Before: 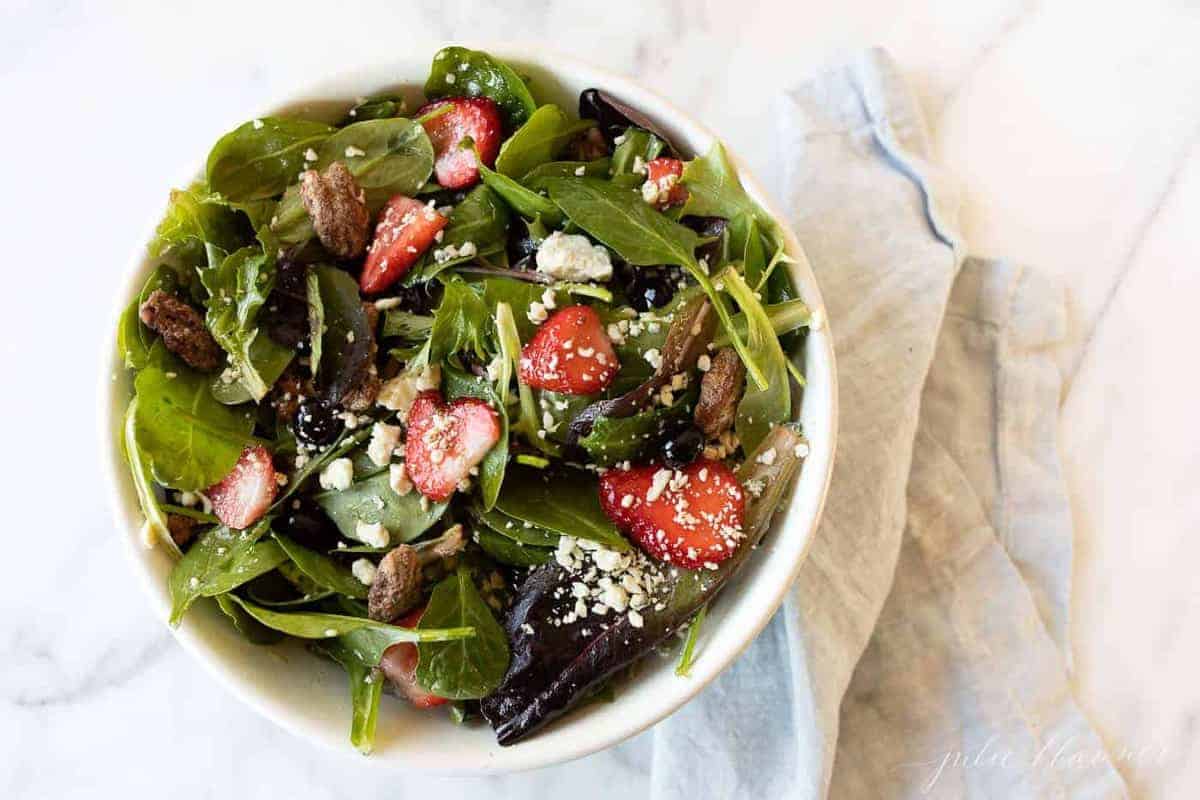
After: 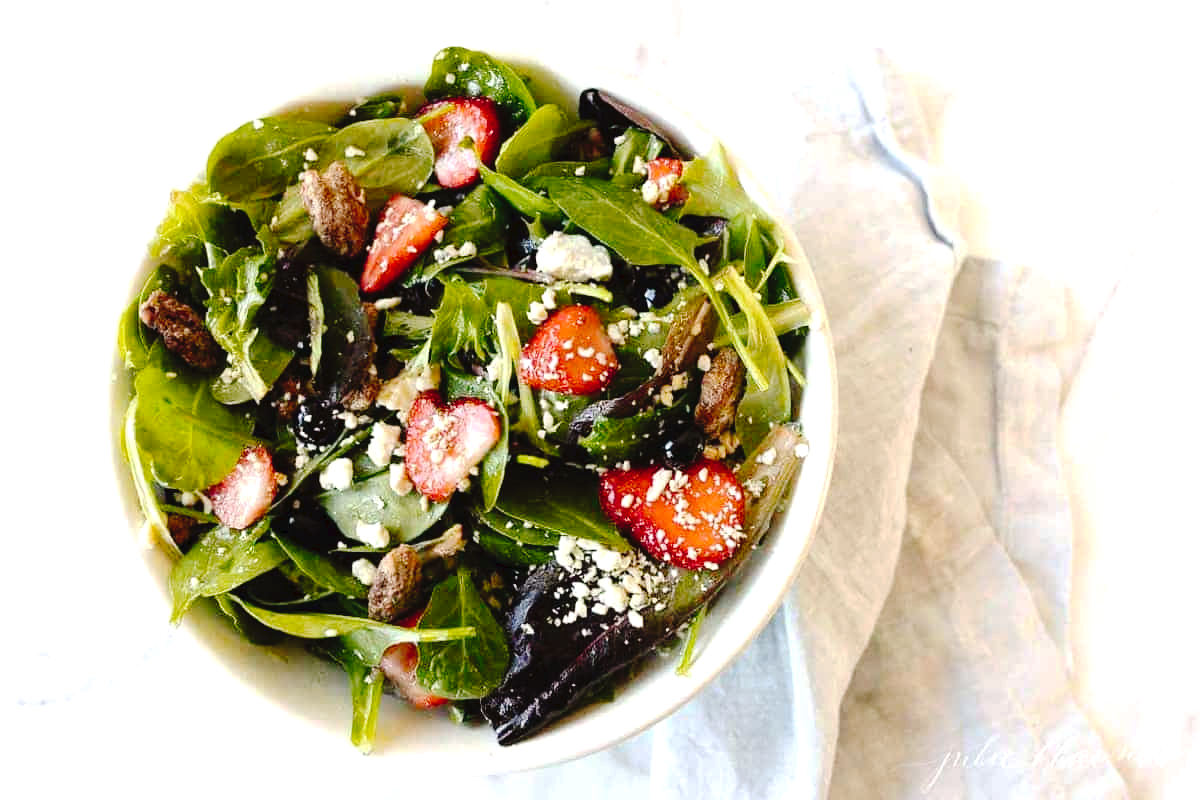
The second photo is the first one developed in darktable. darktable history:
color balance rgb: shadows lift › chroma 2.059%, shadows lift › hue 221.35°, perceptual saturation grading › global saturation 5.006%, perceptual brilliance grading › highlights 11.749%, global vibrance 9.443%
tone curve: curves: ch0 [(0, 0) (0.003, 0.031) (0.011, 0.033) (0.025, 0.038) (0.044, 0.049) (0.069, 0.059) (0.1, 0.071) (0.136, 0.093) (0.177, 0.142) (0.224, 0.204) (0.277, 0.292) (0.335, 0.387) (0.399, 0.484) (0.468, 0.567) (0.543, 0.643) (0.623, 0.712) (0.709, 0.776) (0.801, 0.837) (0.898, 0.903) (1, 1)], preserve colors none
